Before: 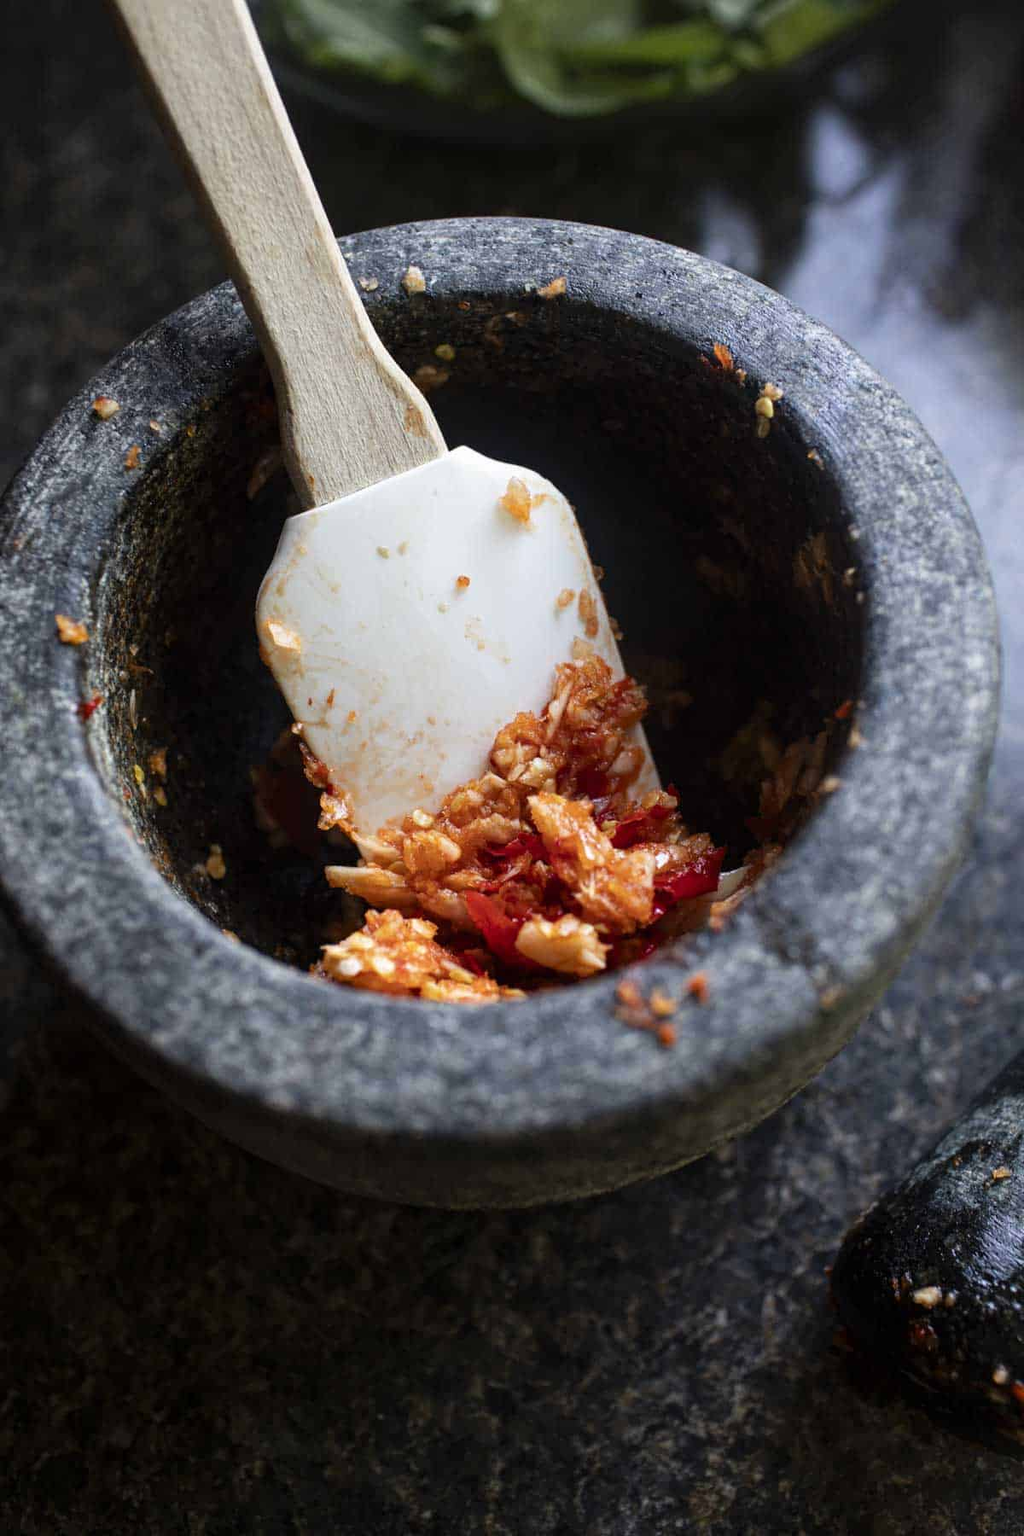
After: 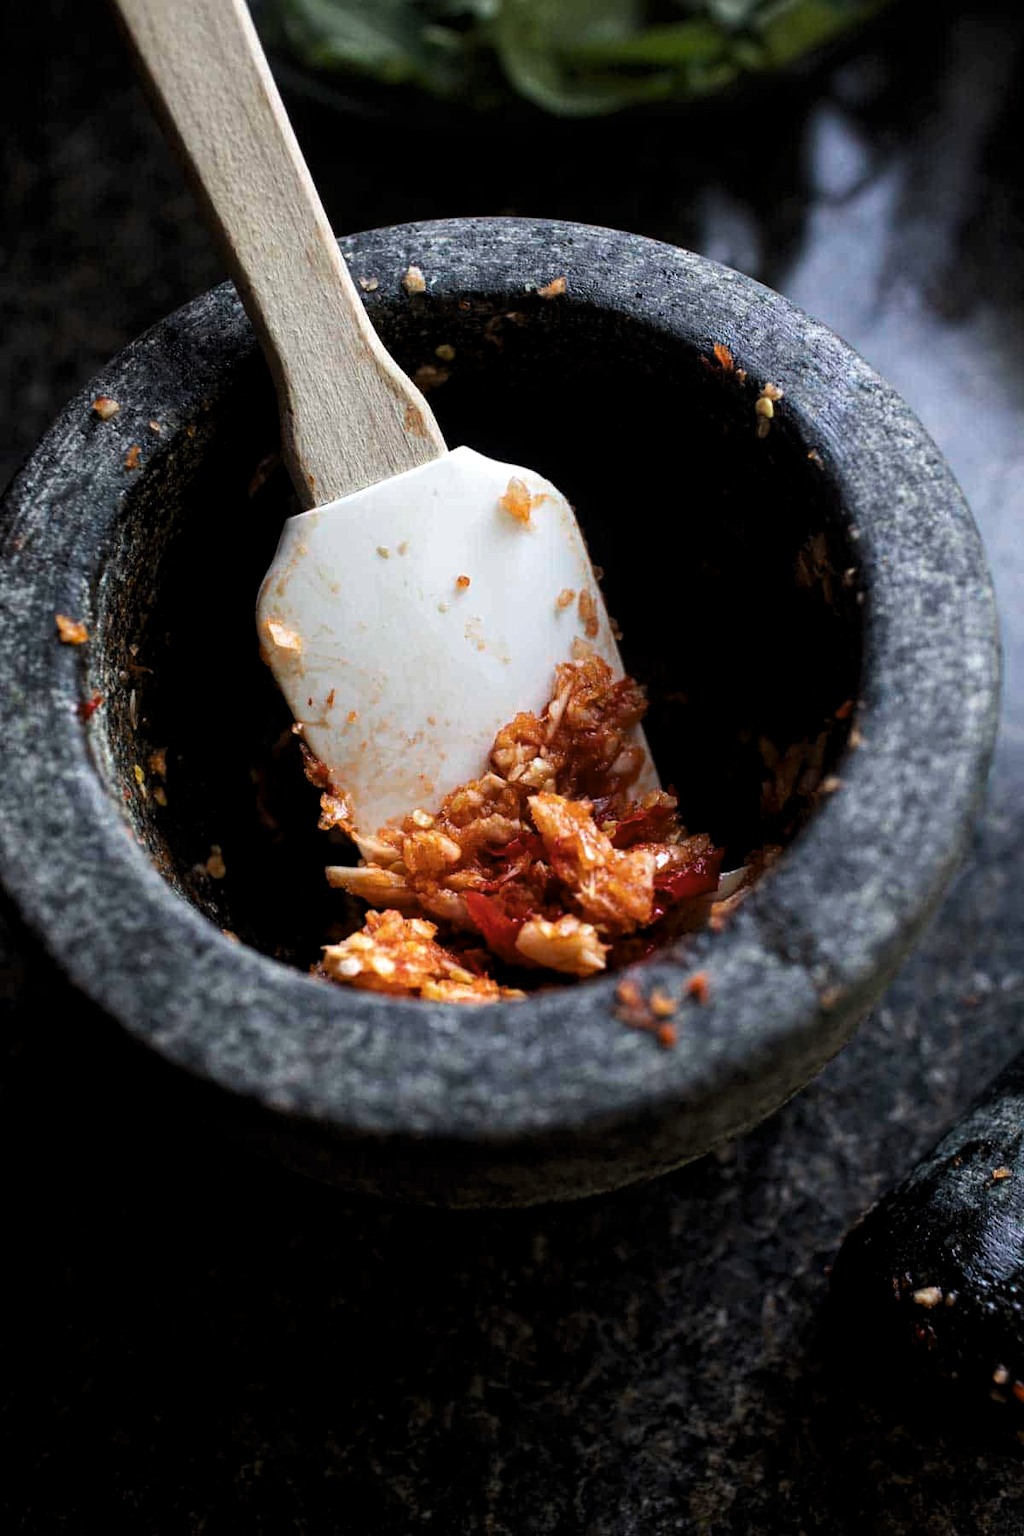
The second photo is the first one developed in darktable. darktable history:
levels: levels [0.029, 0.545, 0.971]
